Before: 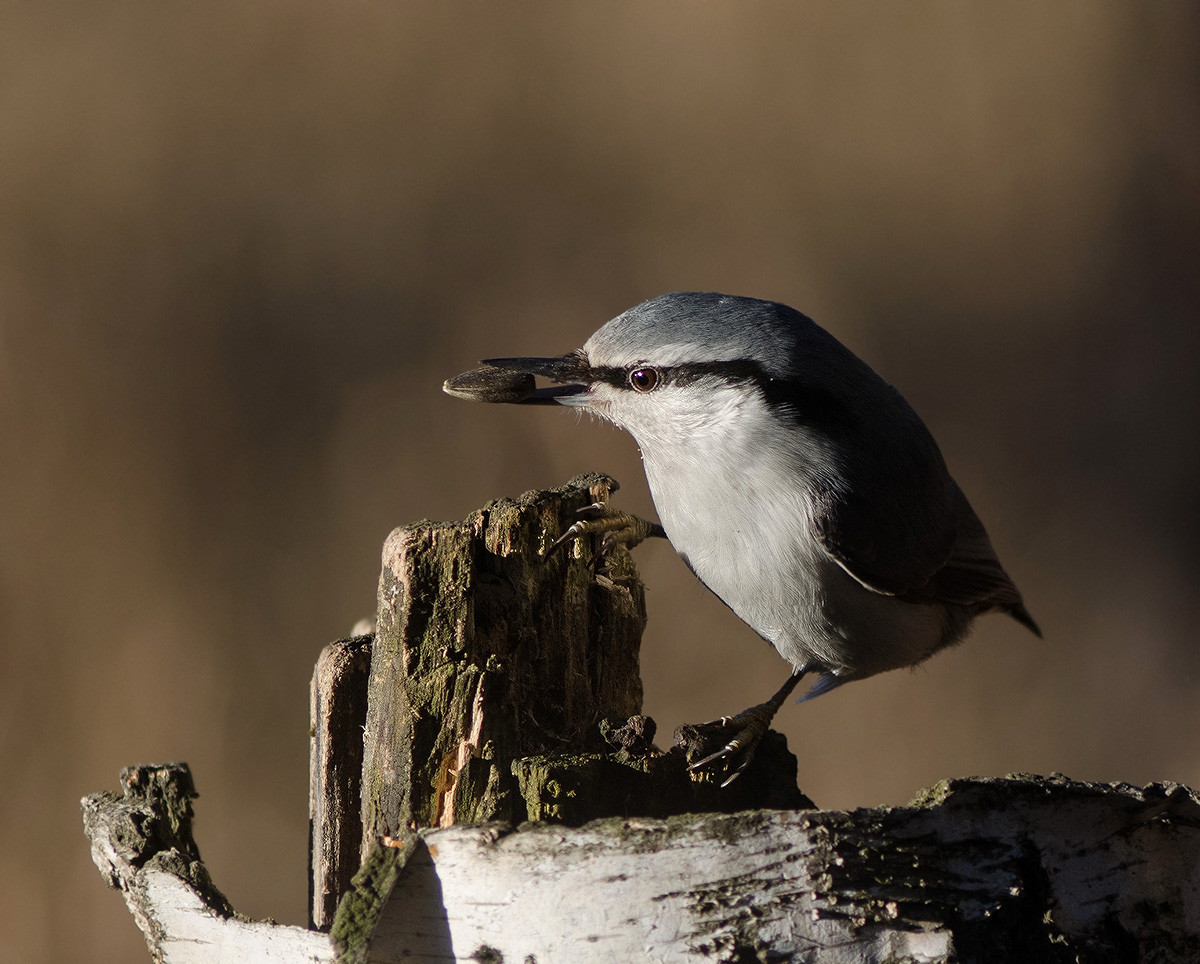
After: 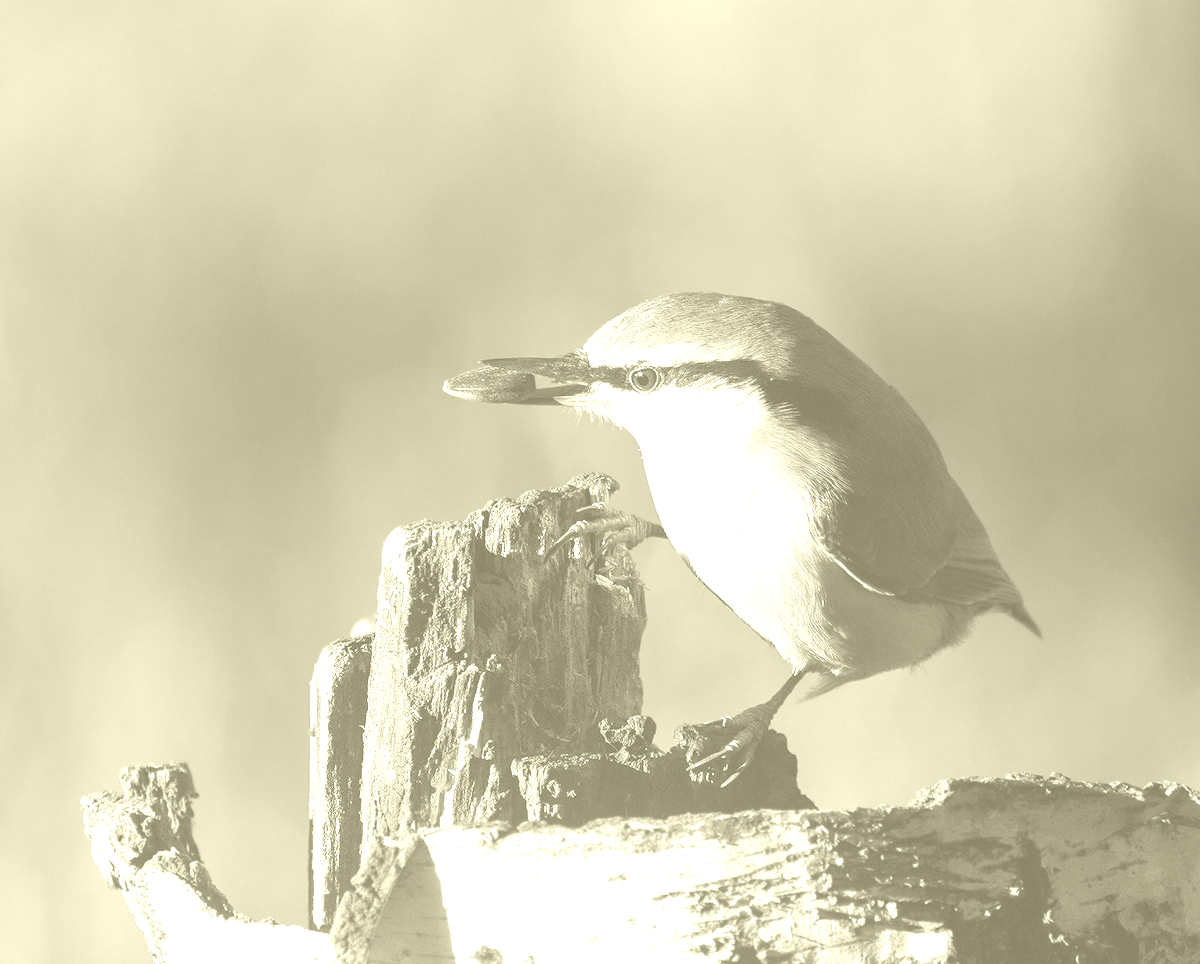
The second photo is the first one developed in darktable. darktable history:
colorize: hue 43.2°, saturation 40%, version 1
exposure: black level correction 0.001, exposure 1.822 EV, compensate exposure bias true, compensate highlight preservation false
